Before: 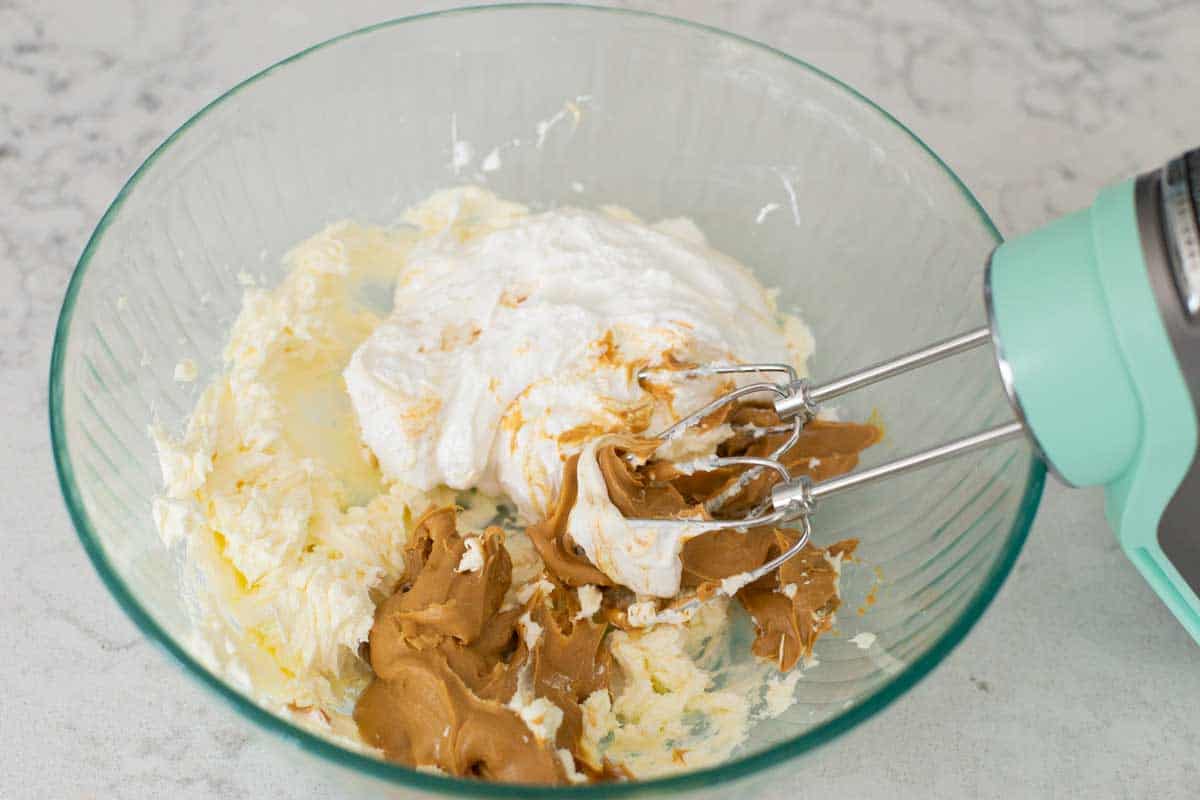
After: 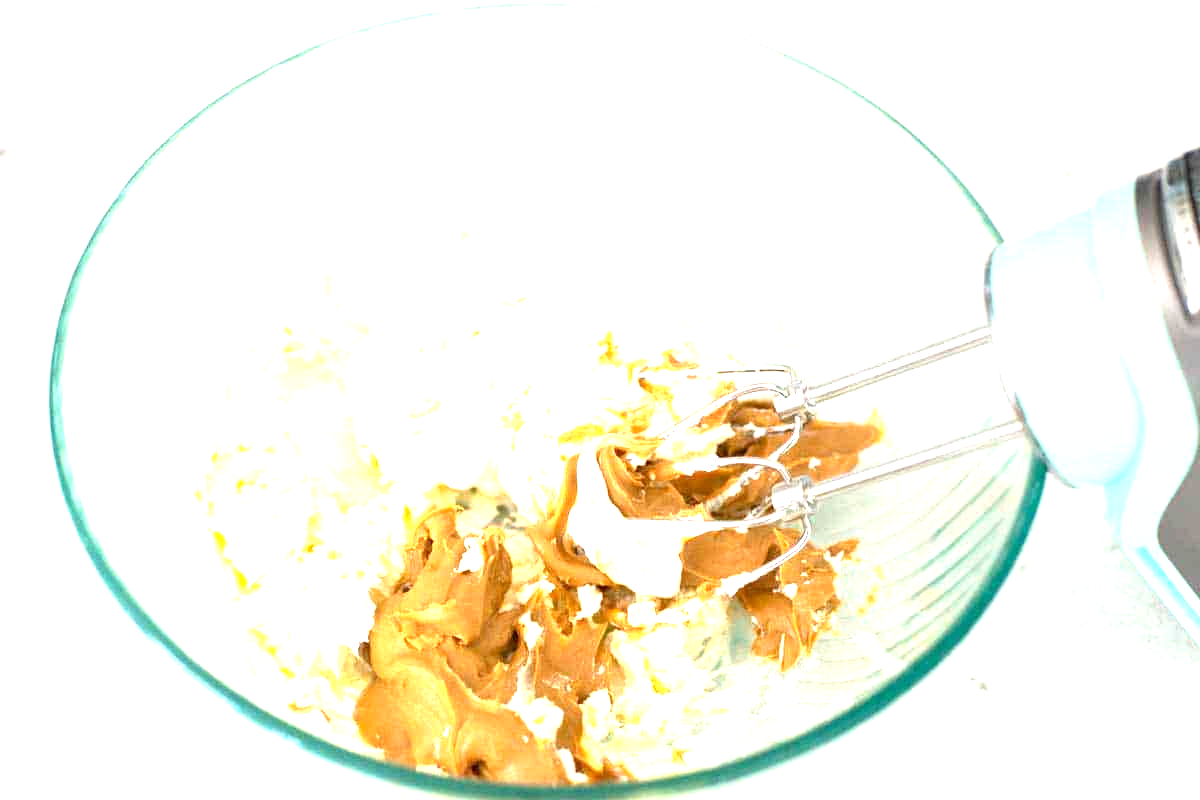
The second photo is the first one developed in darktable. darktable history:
exposure: black level correction 0.001, exposure 1.727 EV, compensate highlight preservation false
